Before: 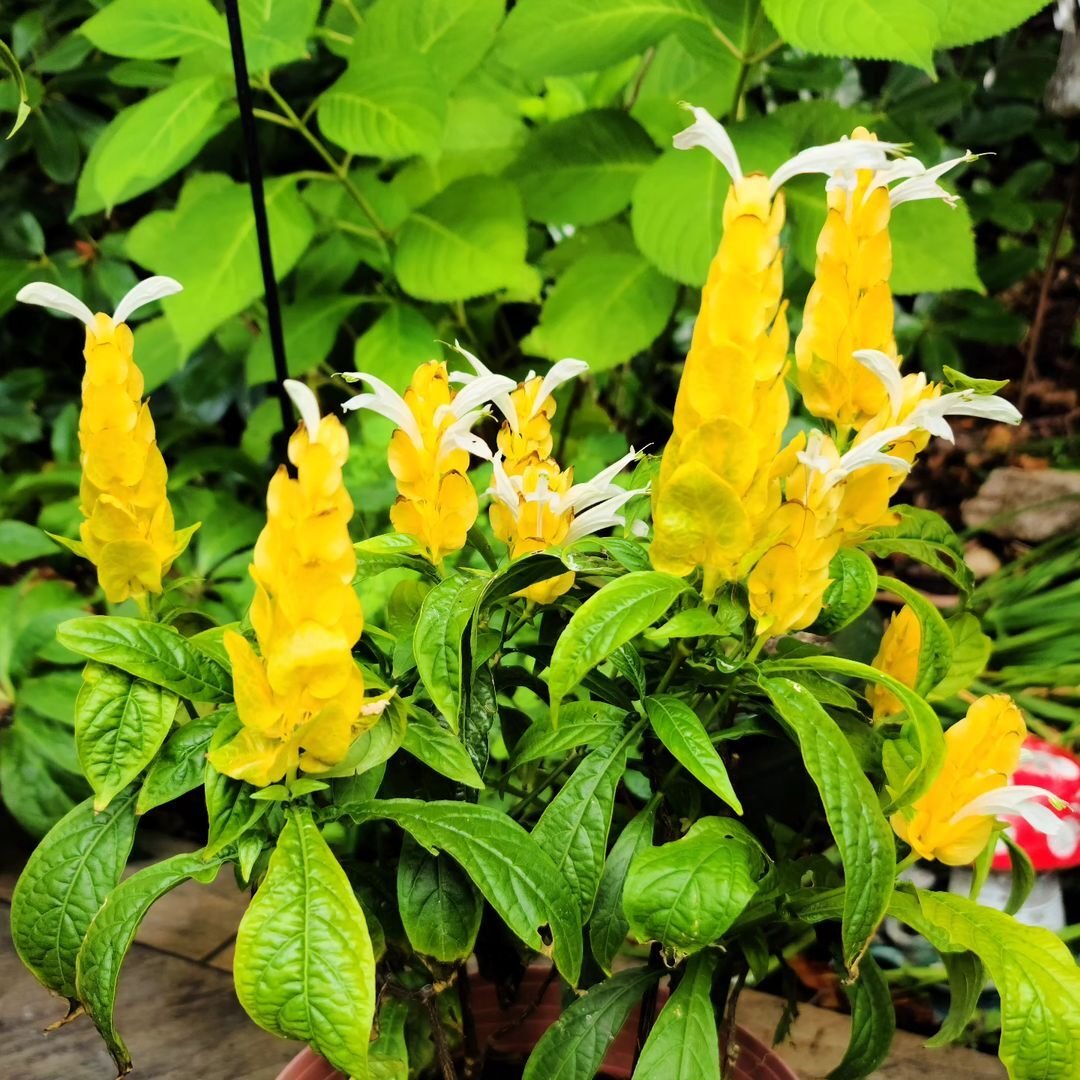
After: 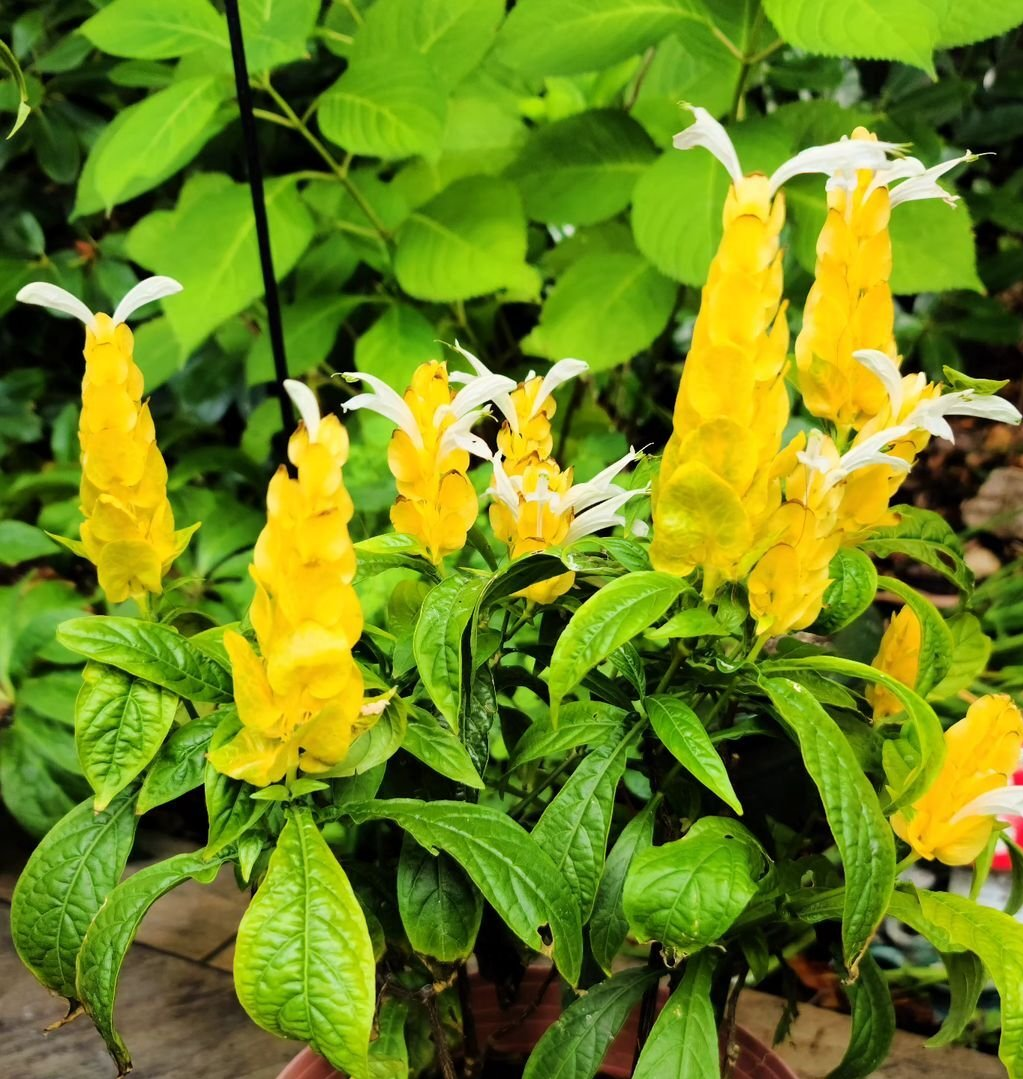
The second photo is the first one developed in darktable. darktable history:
crop and rotate: left 0%, right 5.249%
